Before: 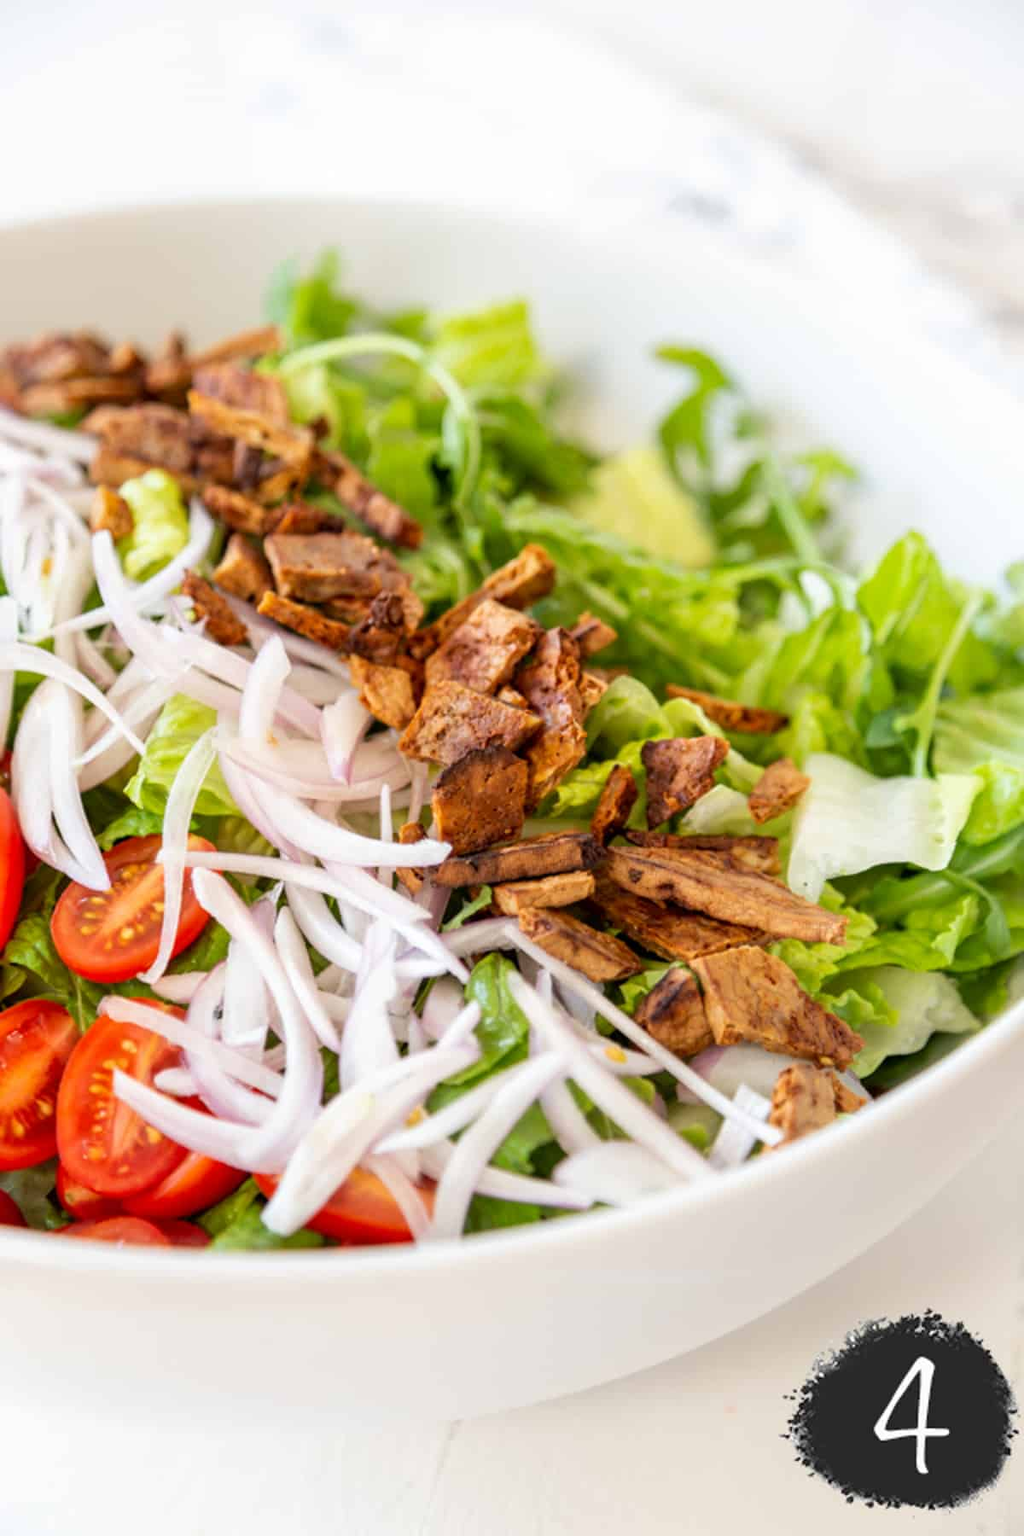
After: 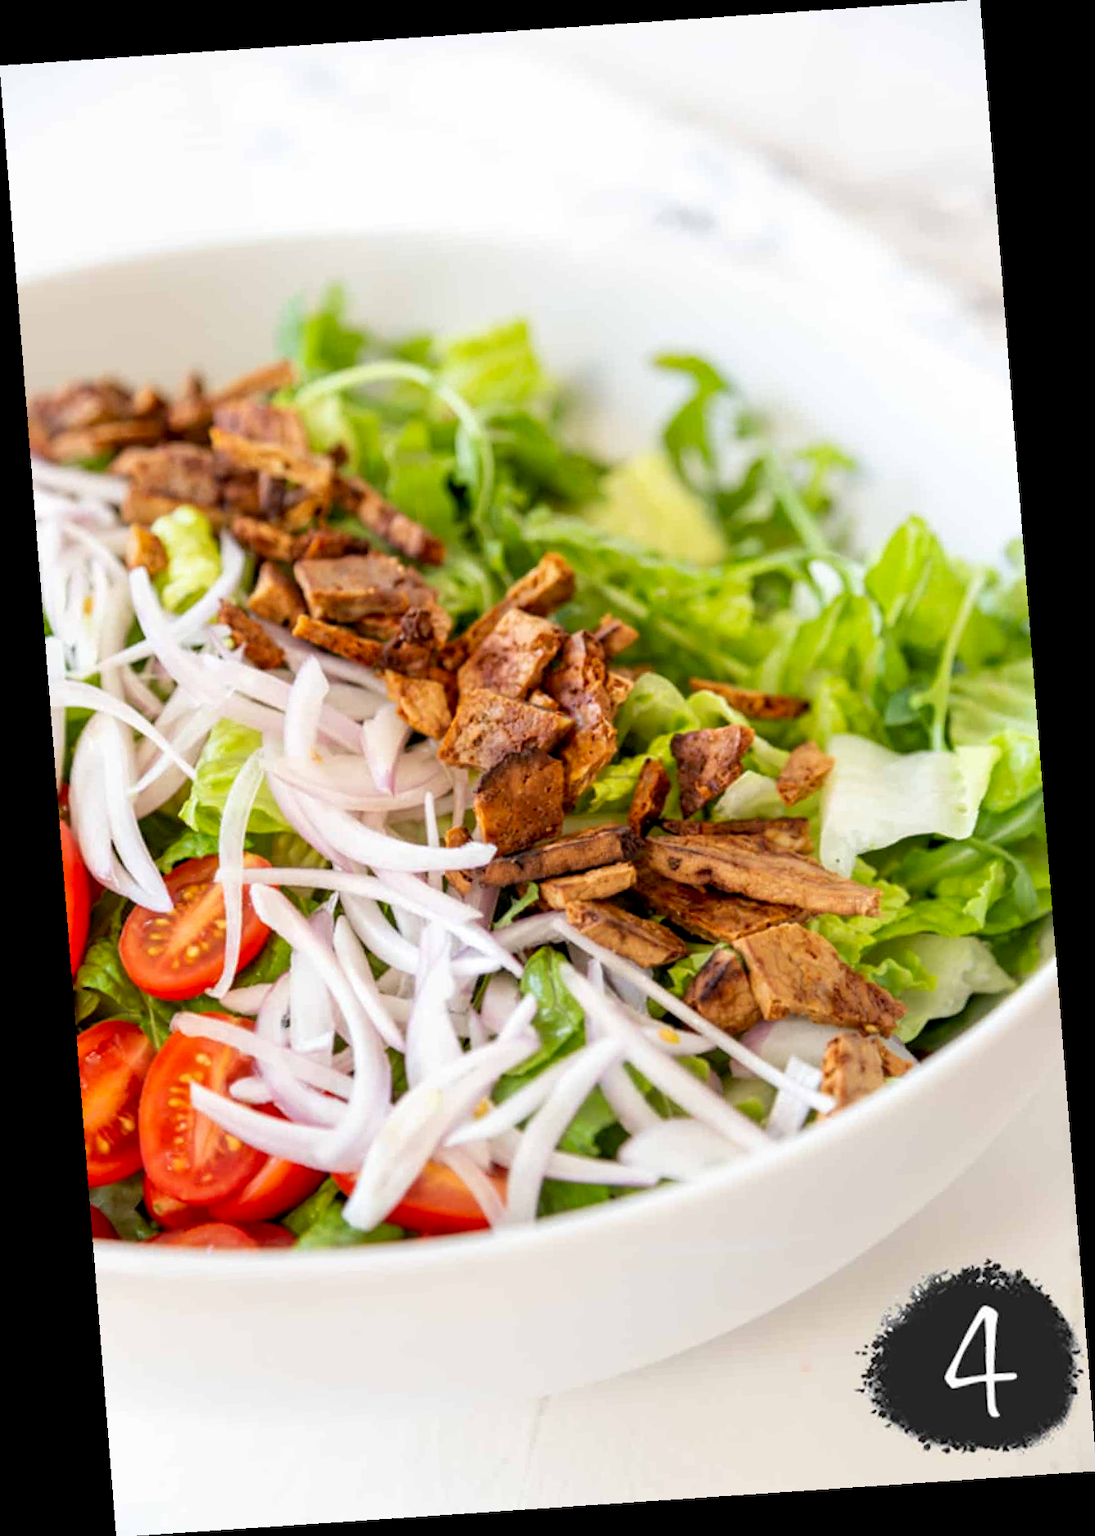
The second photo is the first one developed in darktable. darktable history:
rotate and perspective: rotation -4.2°, shear 0.006, automatic cropping off
exposure: black level correction 0.004, exposure 0.014 EV, compensate highlight preservation false
